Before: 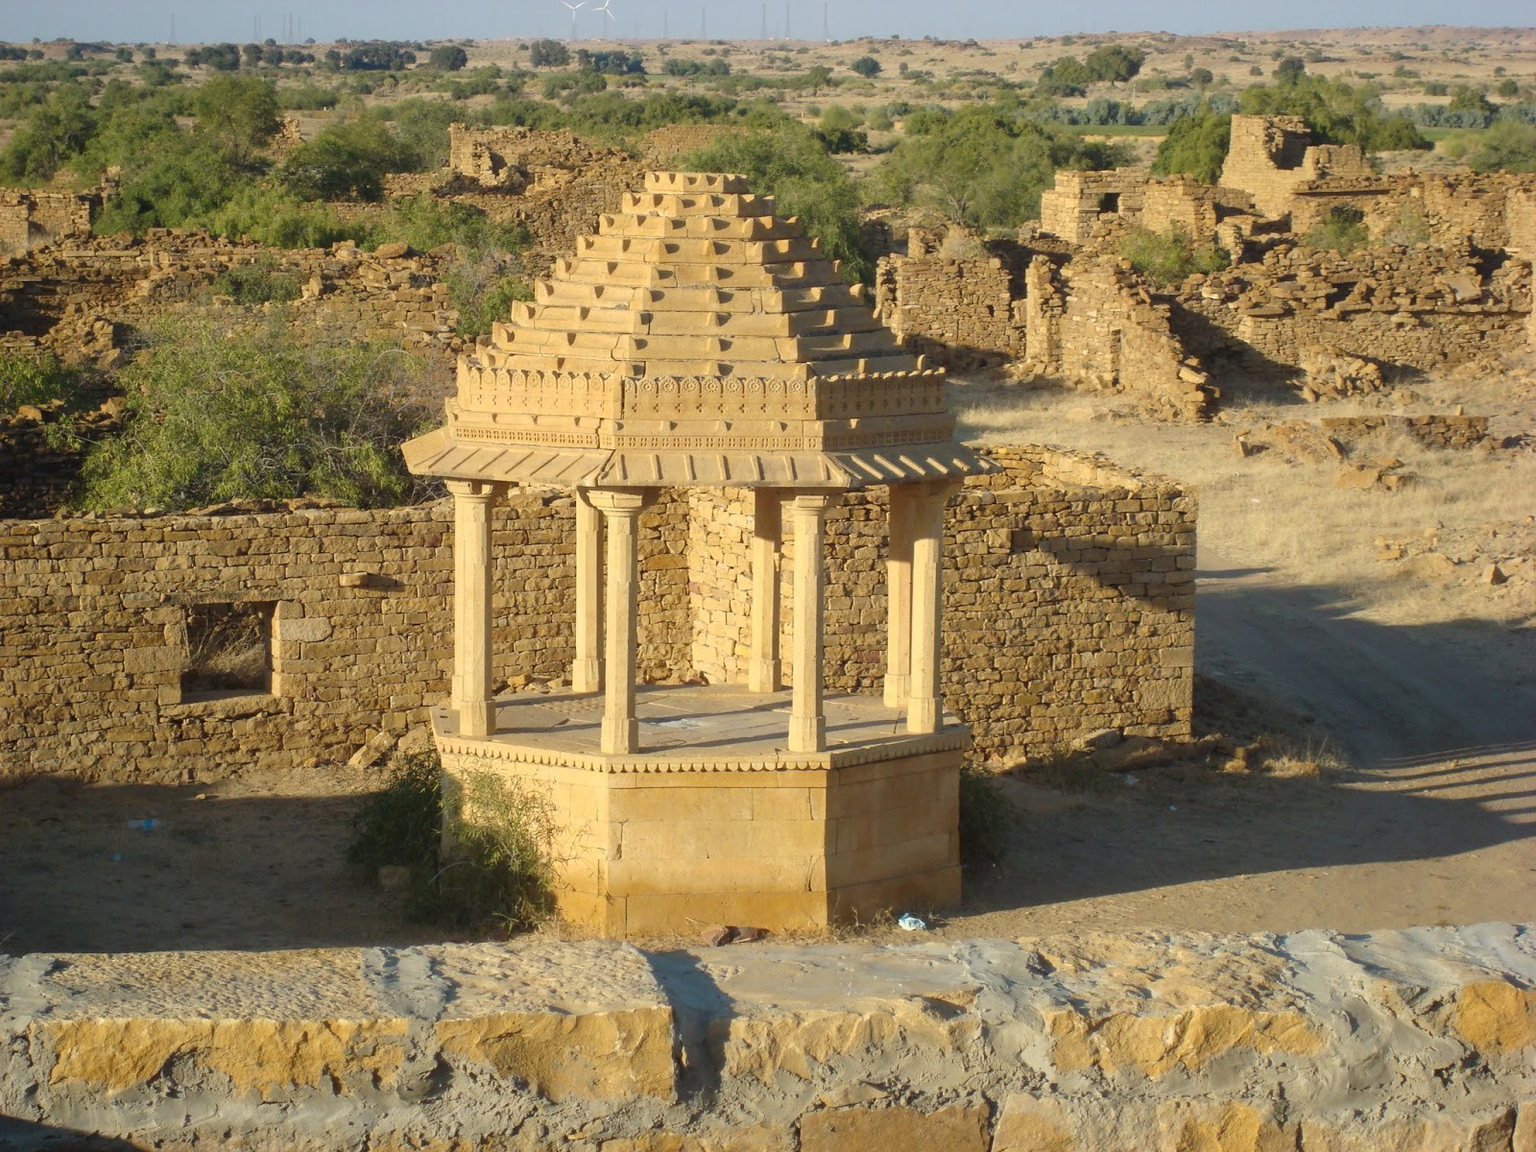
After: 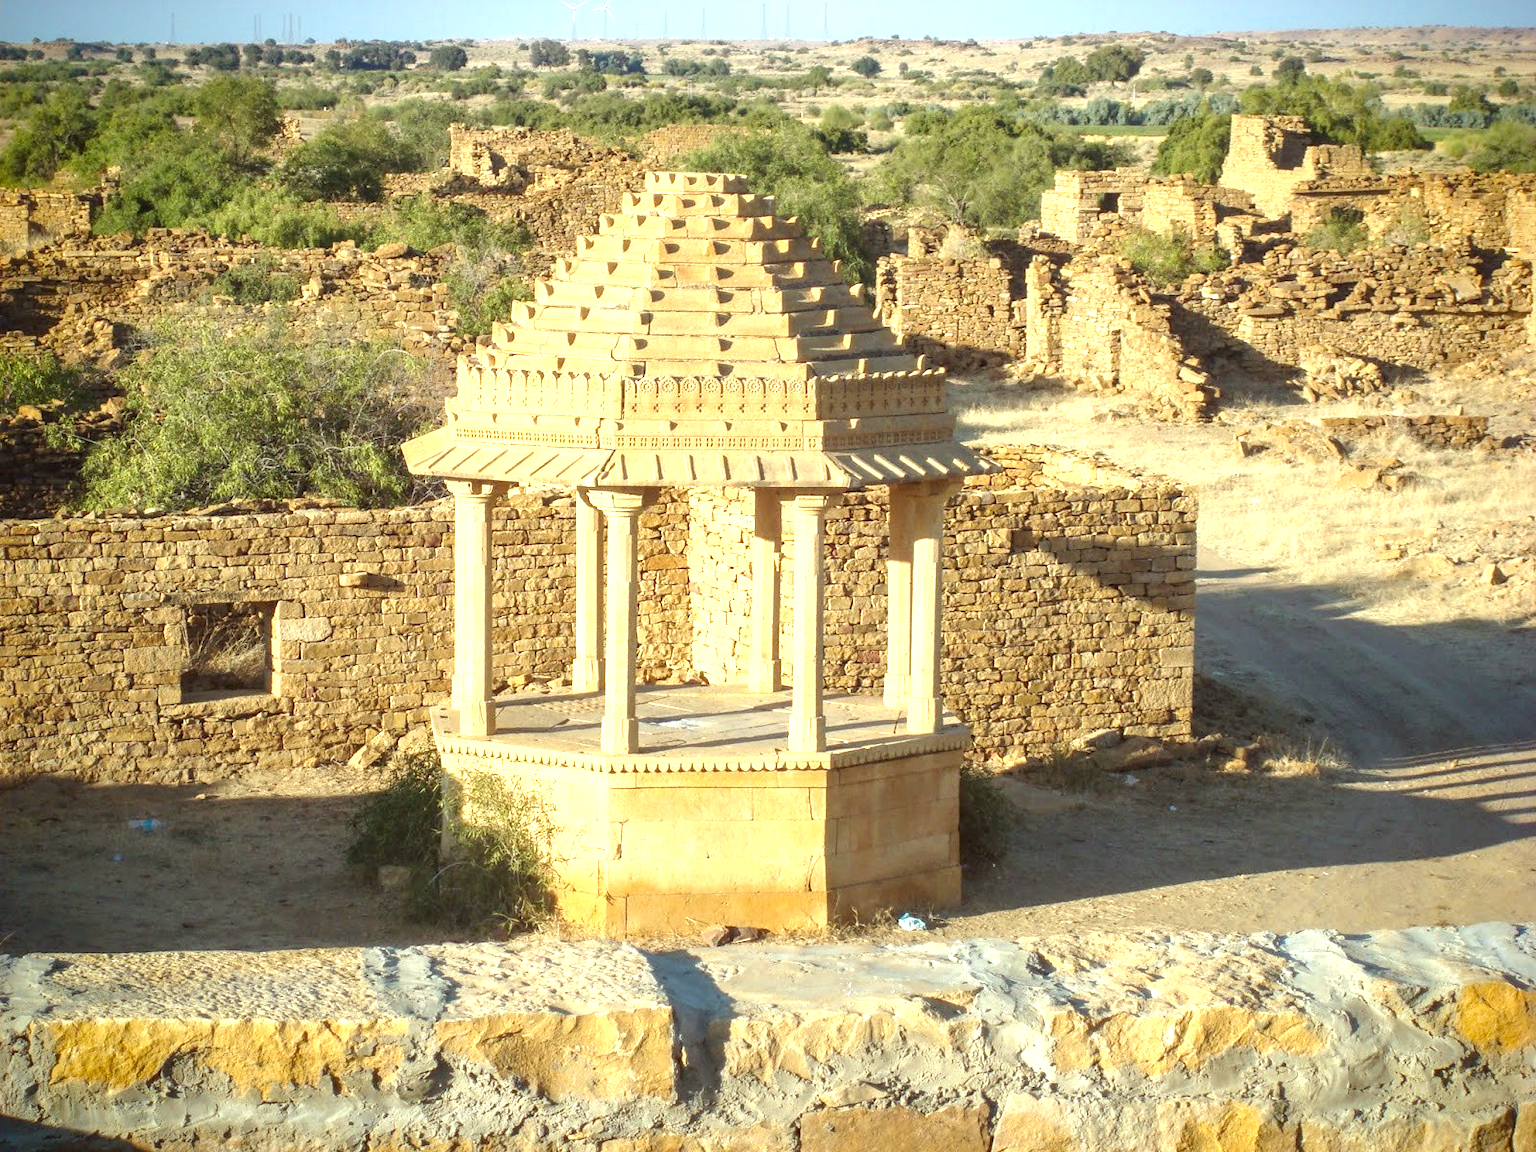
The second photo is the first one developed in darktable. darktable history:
exposure: black level correction 0, exposure 1.015 EV, compensate exposure bias true, compensate highlight preservation false
white balance: emerald 1
vignetting: fall-off start 88.53%, fall-off radius 44.2%, saturation 0.376, width/height ratio 1.161
color correction: highlights a* -4.98, highlights b* -3.76, shadows a* 3.83, shadows b* 4.08
local contrast: detail 130%
